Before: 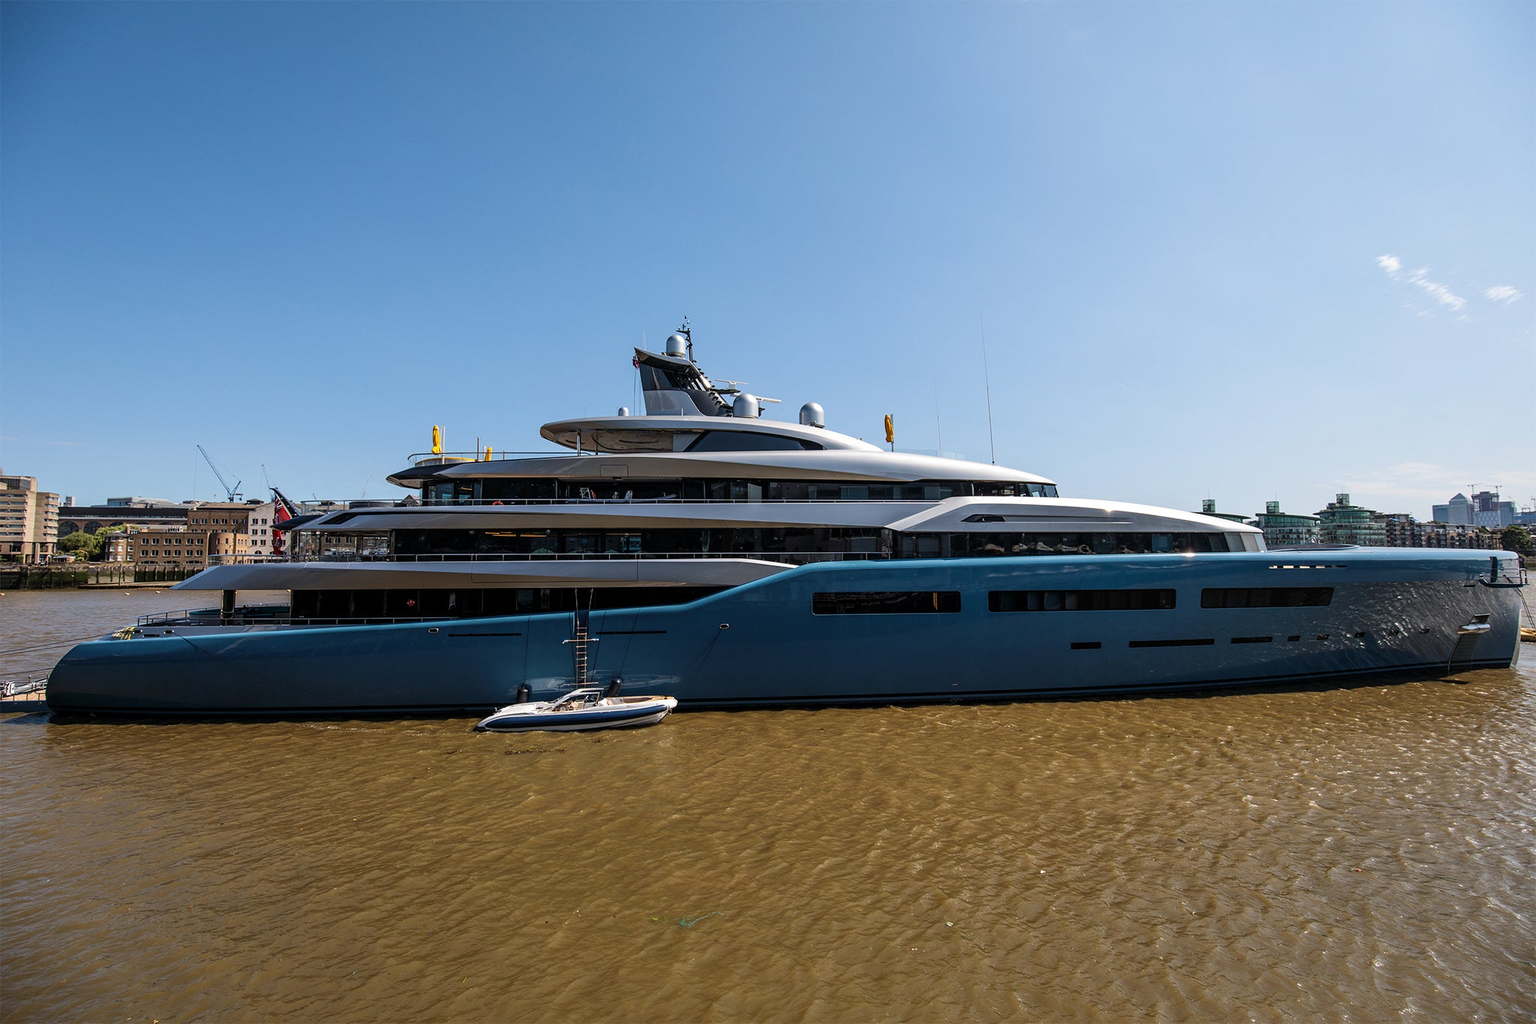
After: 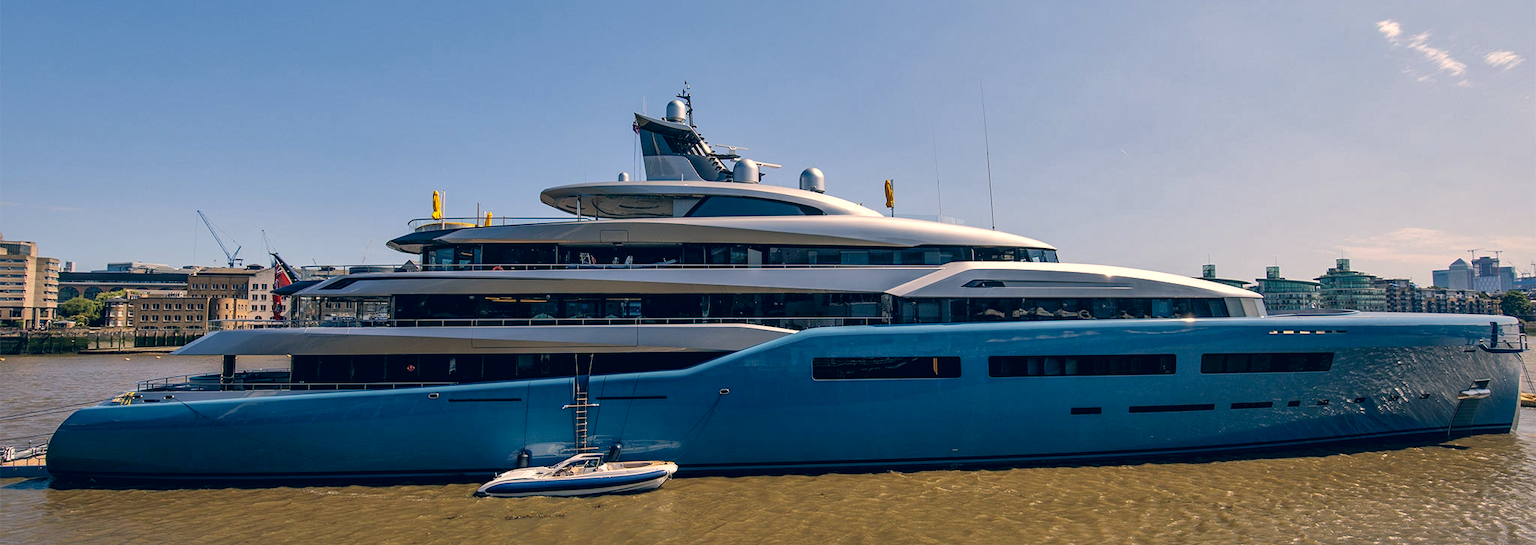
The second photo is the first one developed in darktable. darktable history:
crop and rotate: top 22.997%, bottom 23.69%
tone equalizer: edges refinement/feathering 500, mask exposure compensation -1.57 EV, preserve details no
shadows and highlights: on, module defaults
color correction: highlights a* 10.35, highlights b* 14.71, shadows a* -10.12, shadows b* -14.81
local contrast: mode bilateral grid, contrast 20, coarseness 50, detail 132%, midtone range 0.2
